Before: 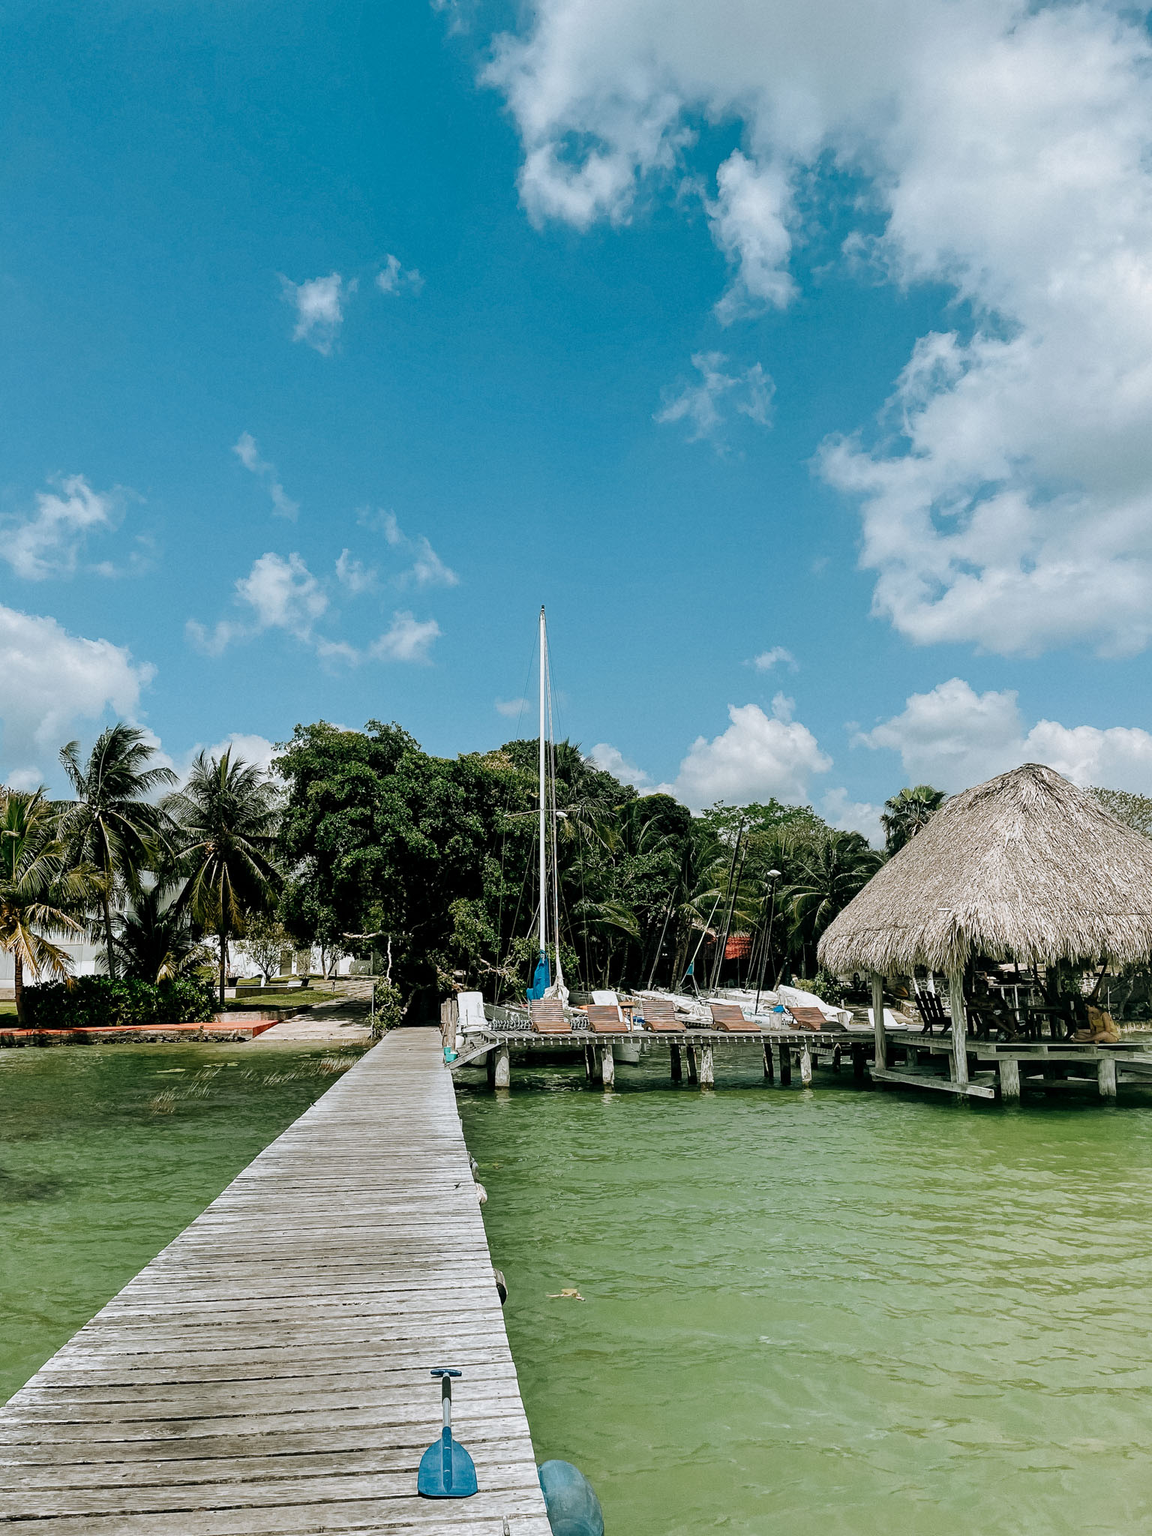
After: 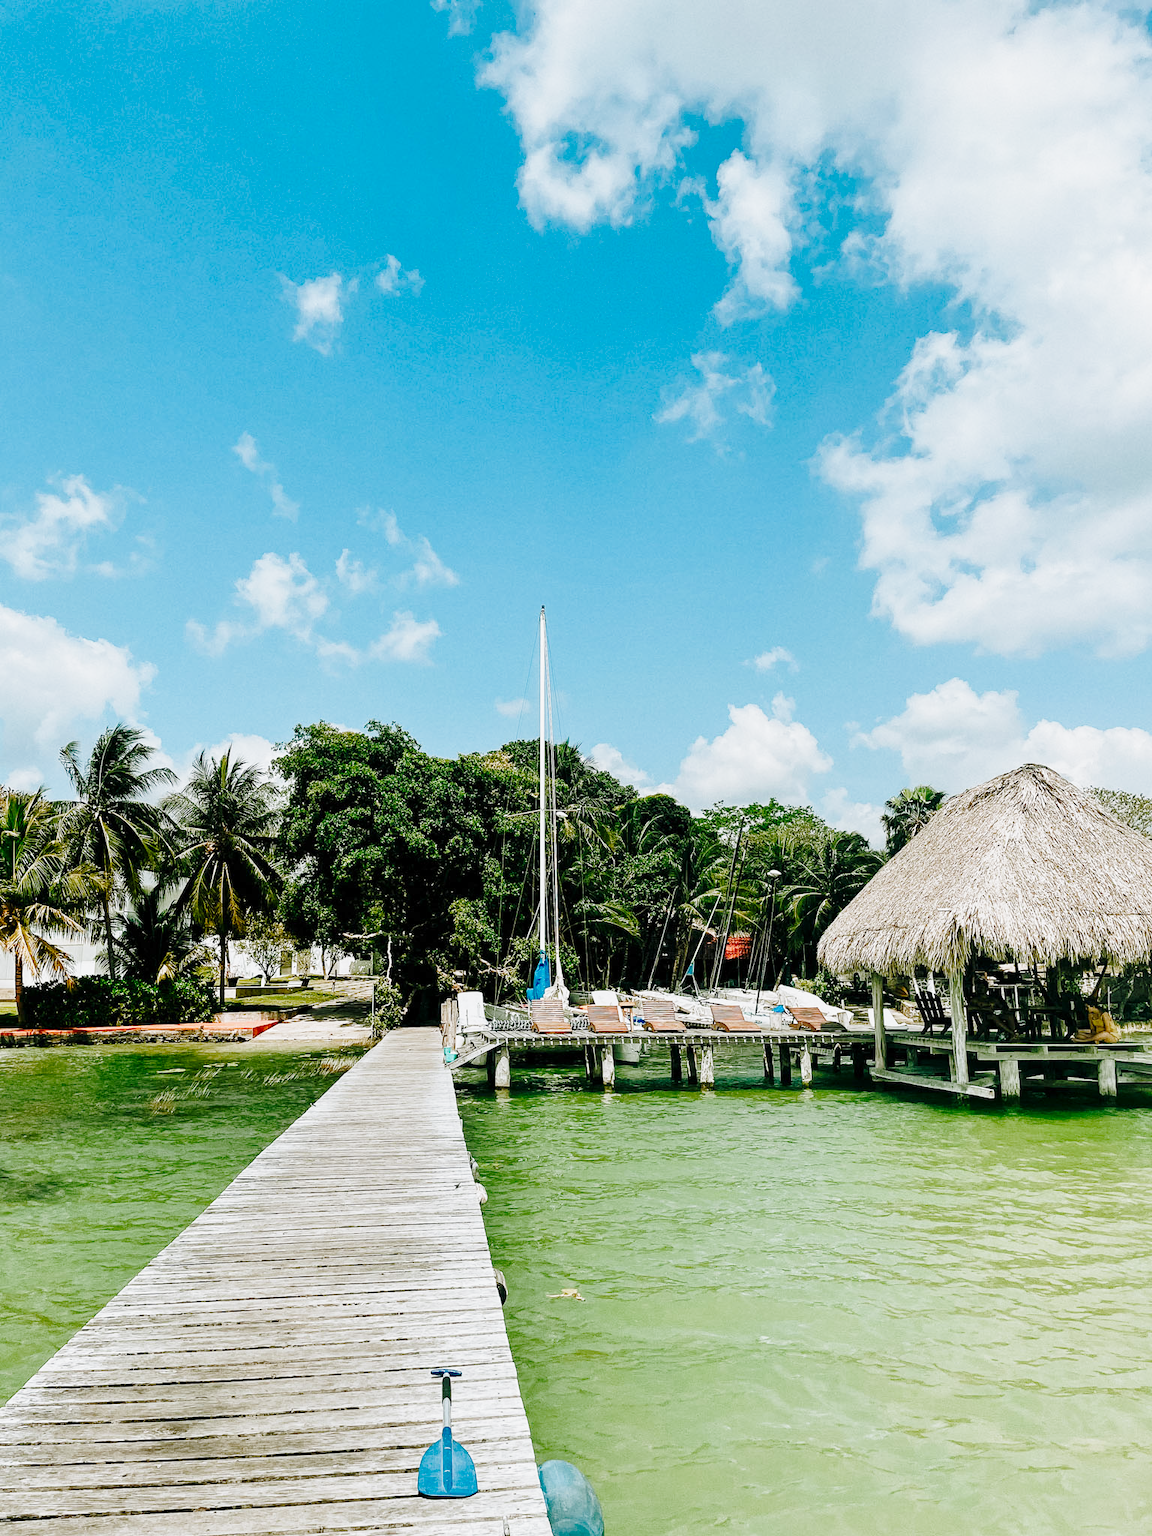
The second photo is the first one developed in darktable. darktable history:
color balance rgb: perceptual saturation grading › global saturation 20%, perceptual saturation grading › highlights -50.136%, perceptual saturation grading › shadows 31%, contrast -9.986%
base curve: curves: ch0 [(0, 0) (0.028, 0.03) (0.121, 0.232) (0.46, 0.748) (0.859, 0.968) (1, 1)], preserve colors none
